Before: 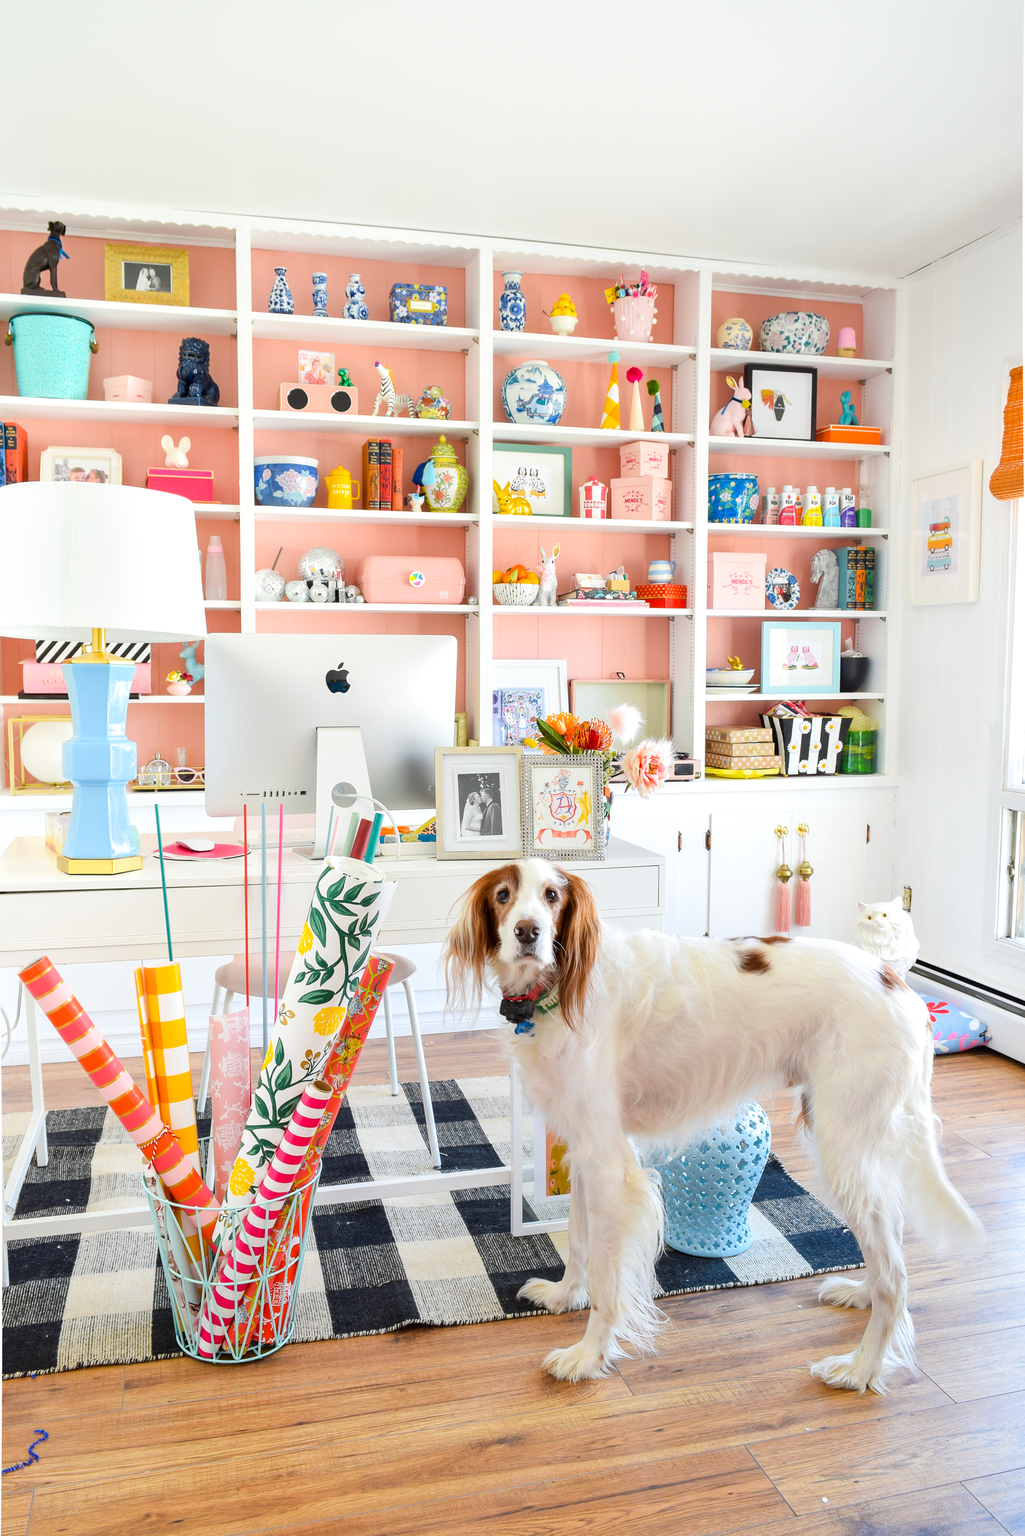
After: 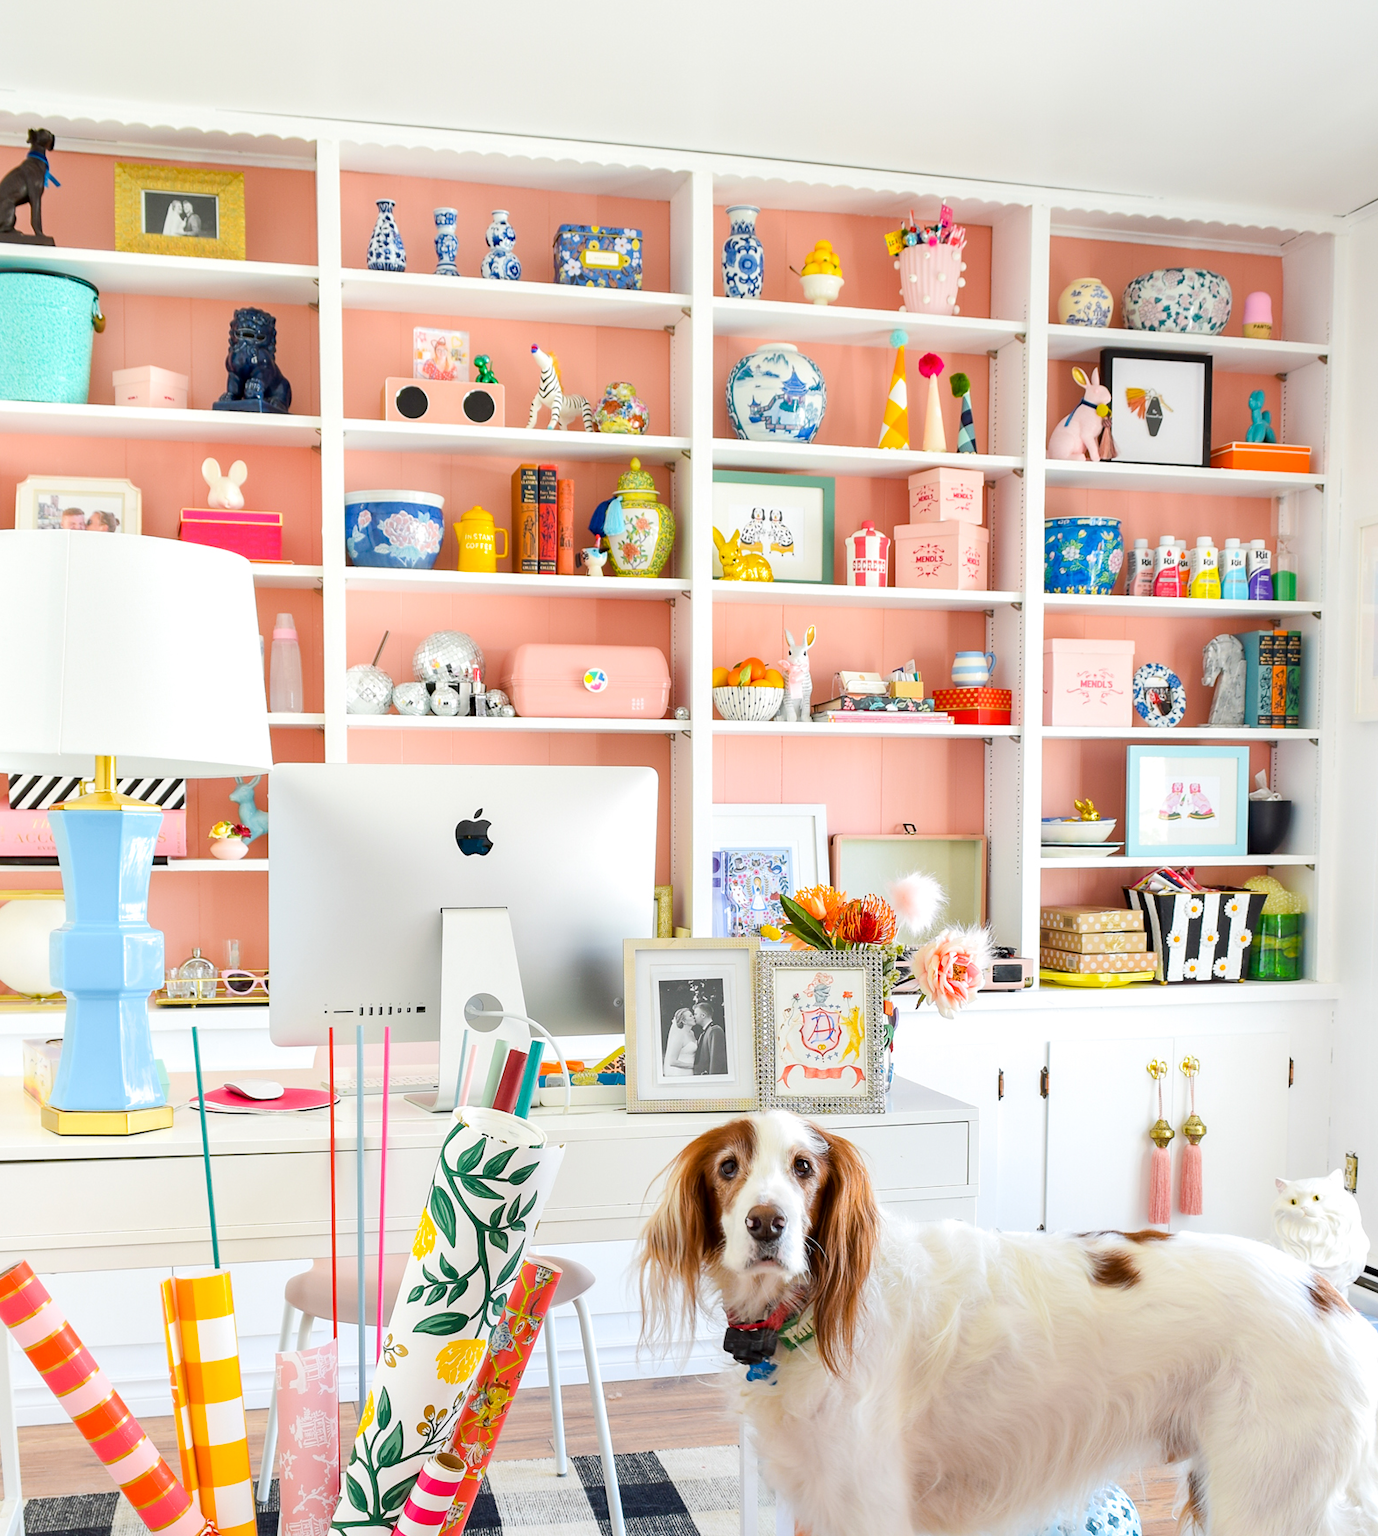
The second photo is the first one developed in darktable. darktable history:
crop: left 2.975%, top 8.978%, right 9.654%, bottom 26.095%
haze removal: compatibility mode true, adaptive false
